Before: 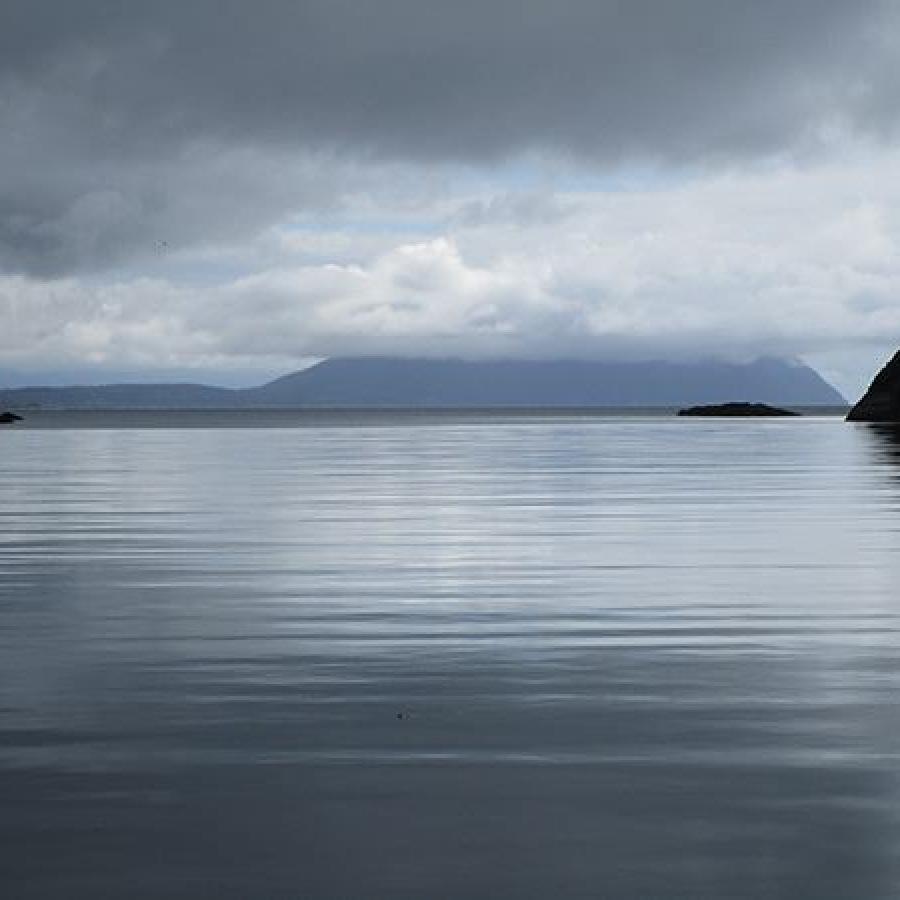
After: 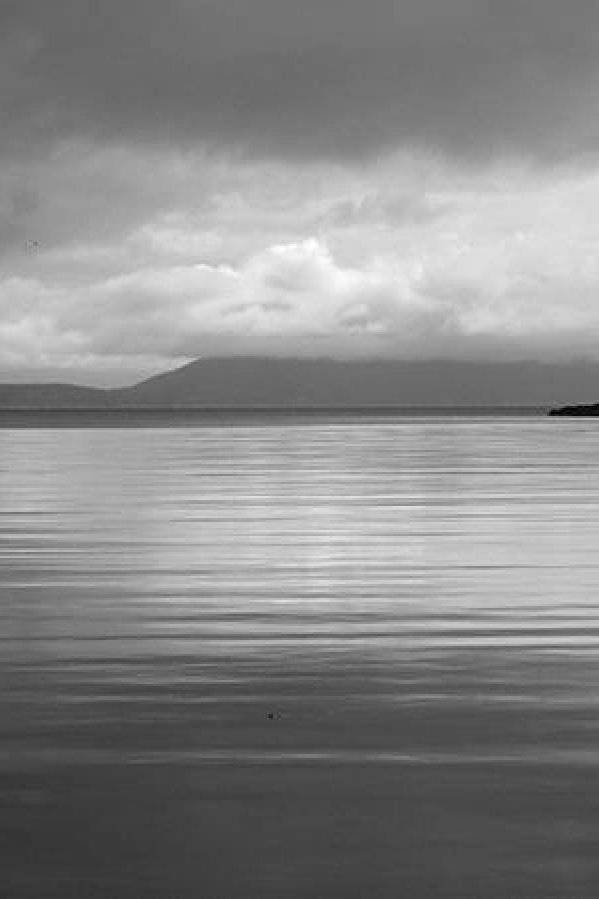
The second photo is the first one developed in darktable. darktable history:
exposure: black level correction -0.001, exposure 0.08 EV, compensate highlight preservation false
monochrome: a 32, b 64, size 2.3
local contrast: on, module defaults
crop and rotate: left 14.385%, right 18.948%
